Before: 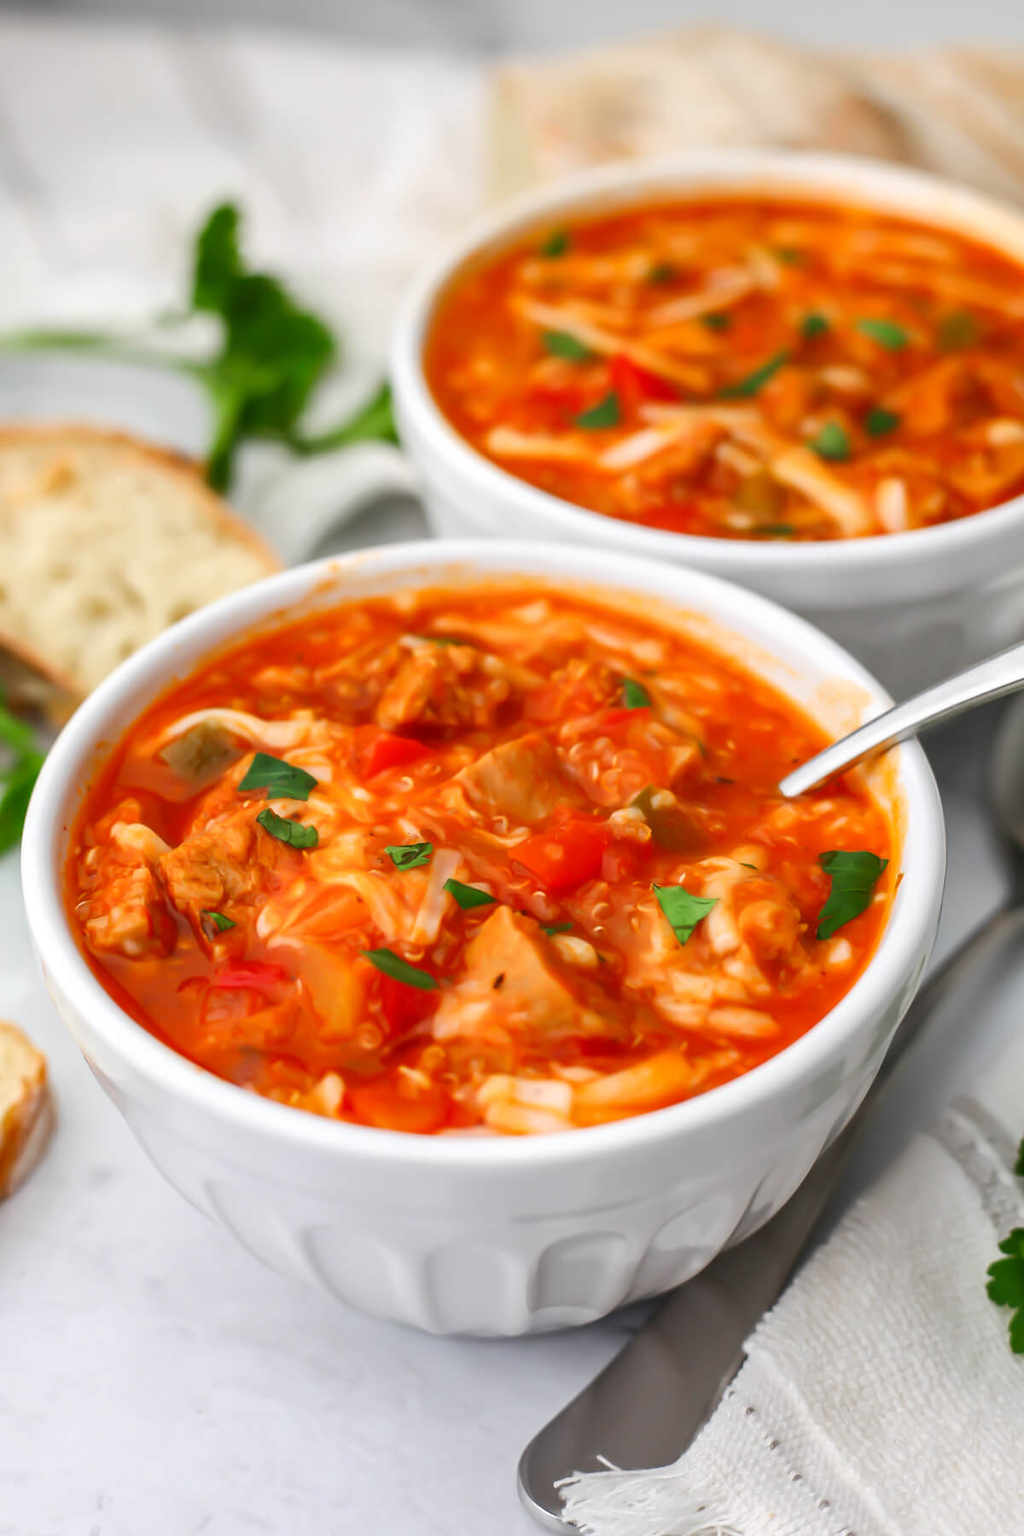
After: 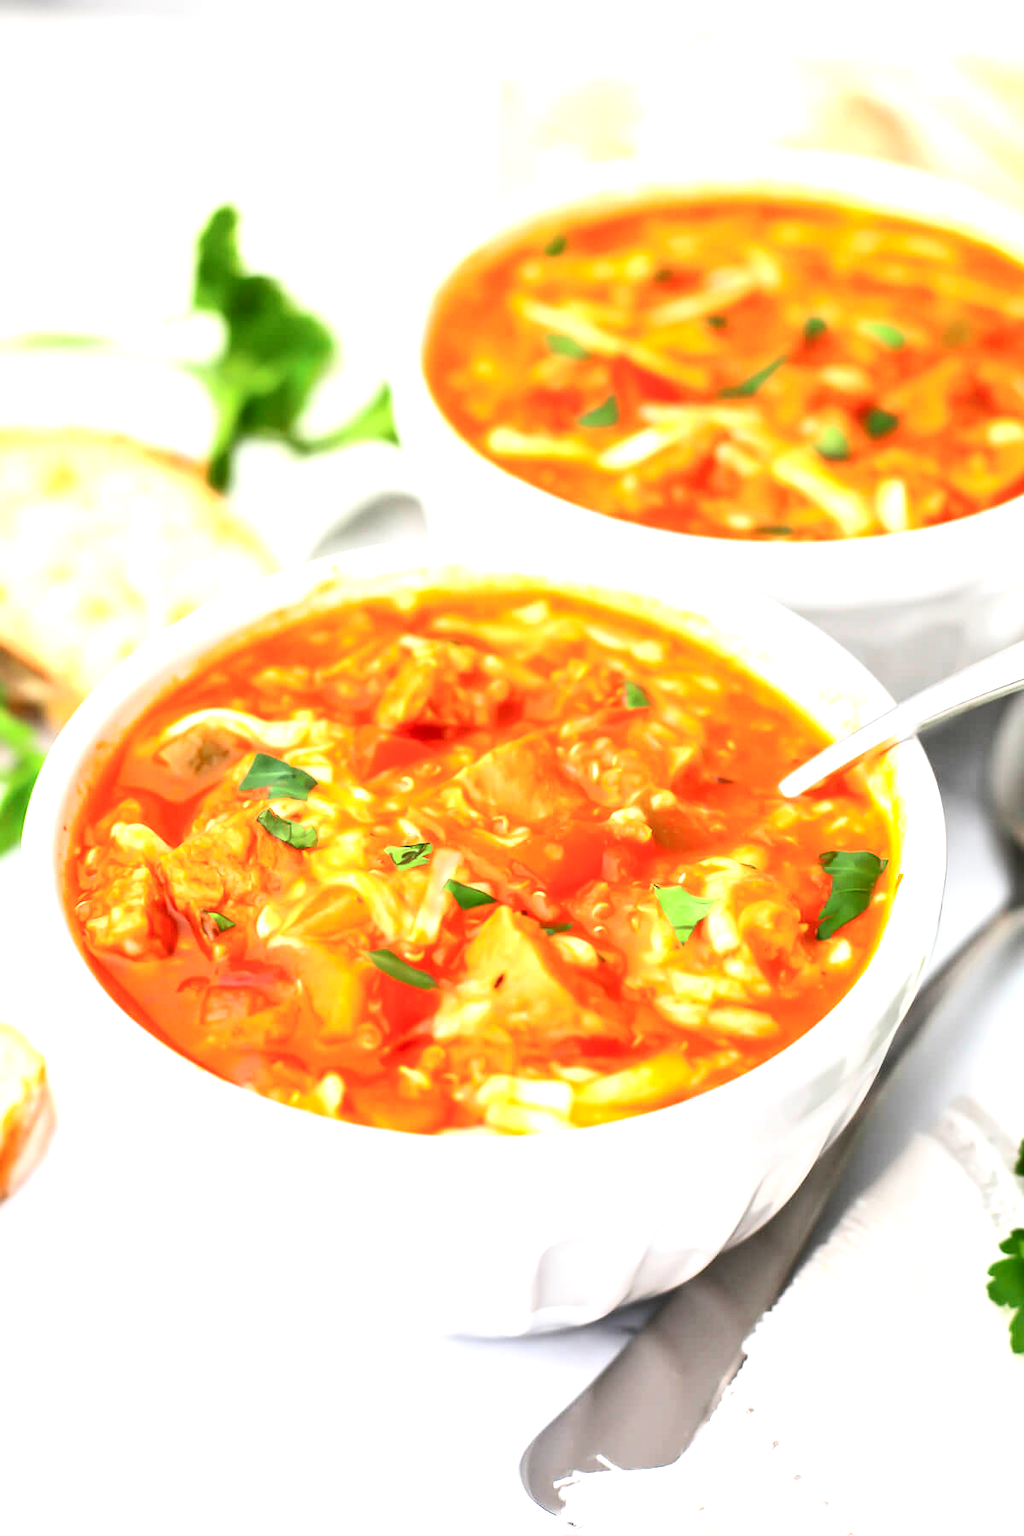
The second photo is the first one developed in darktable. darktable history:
exposure: black level correction 0, exposure 1.6 EV, compensate exposure bias true, compensate highlight preservation false
contrast brightness saturation: contrast 0.22
